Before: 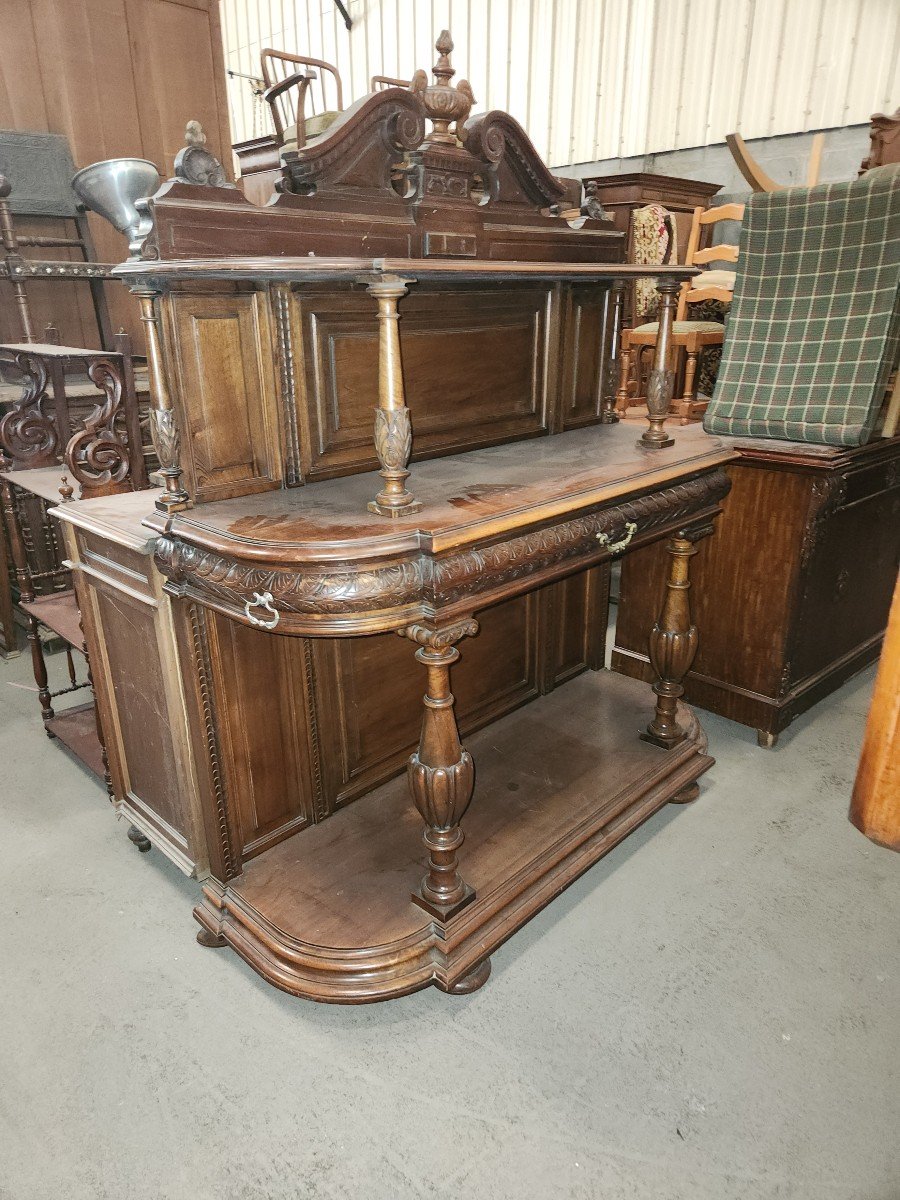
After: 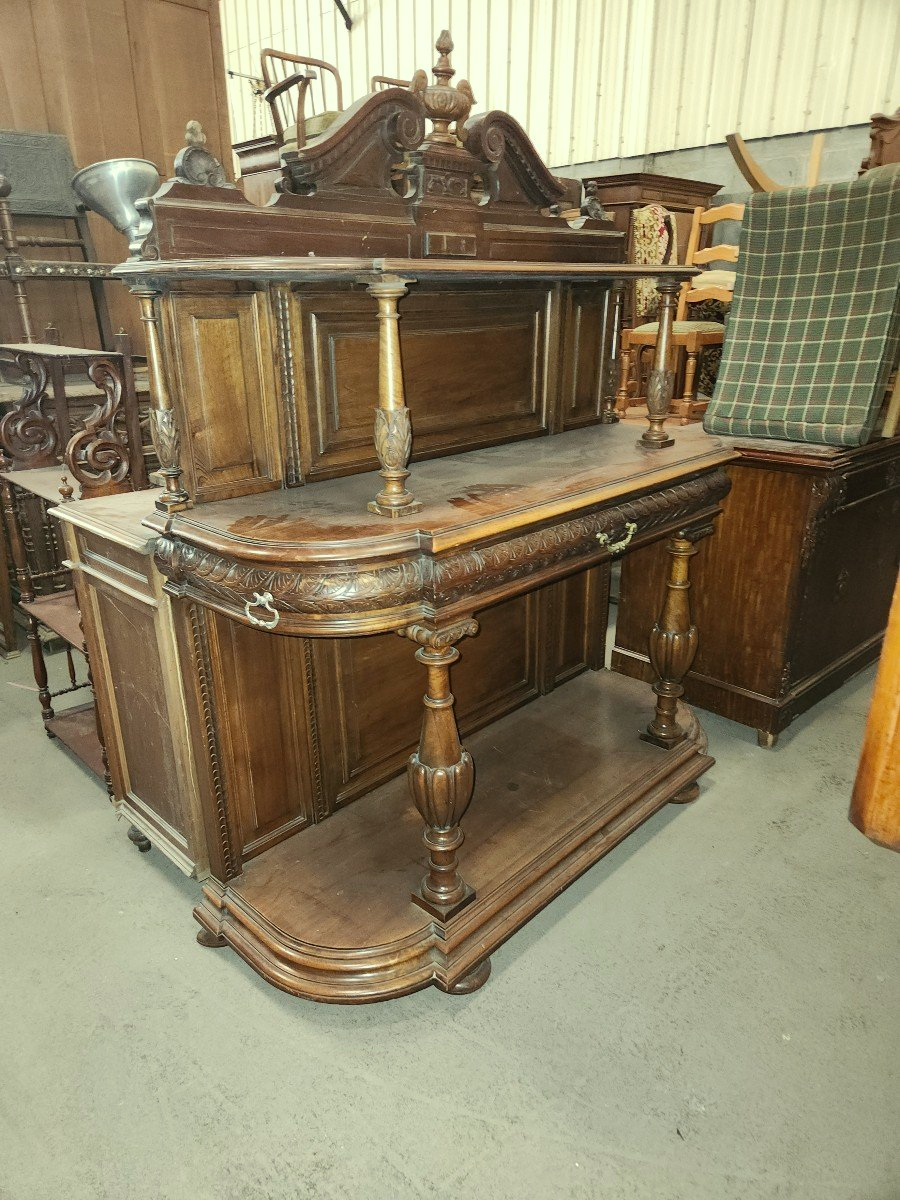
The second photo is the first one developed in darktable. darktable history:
color correction: highlights a* -5.83, highlights b* 10.74
